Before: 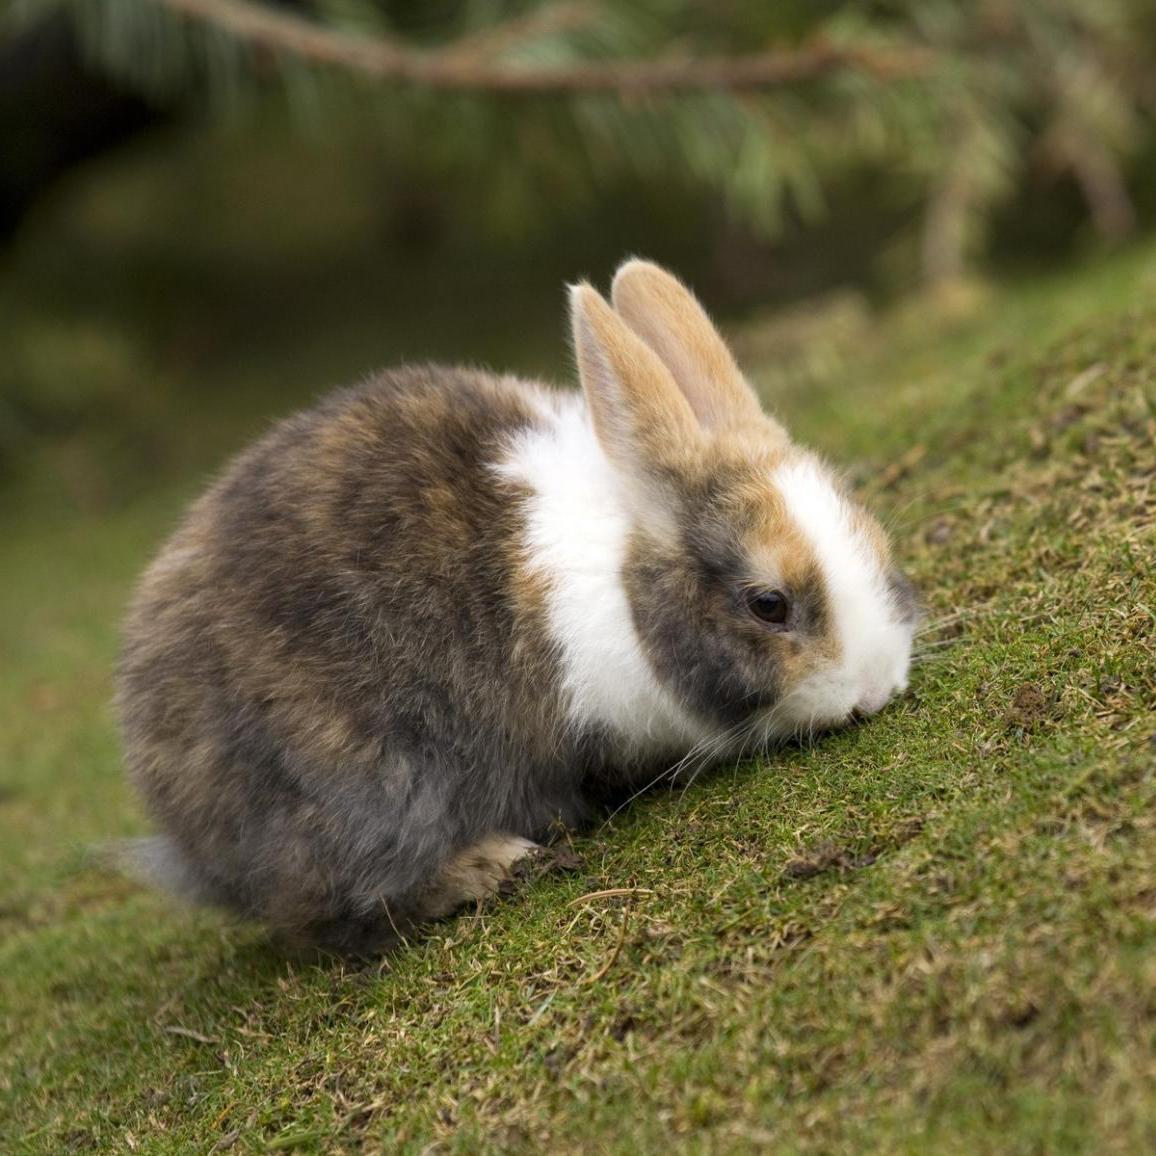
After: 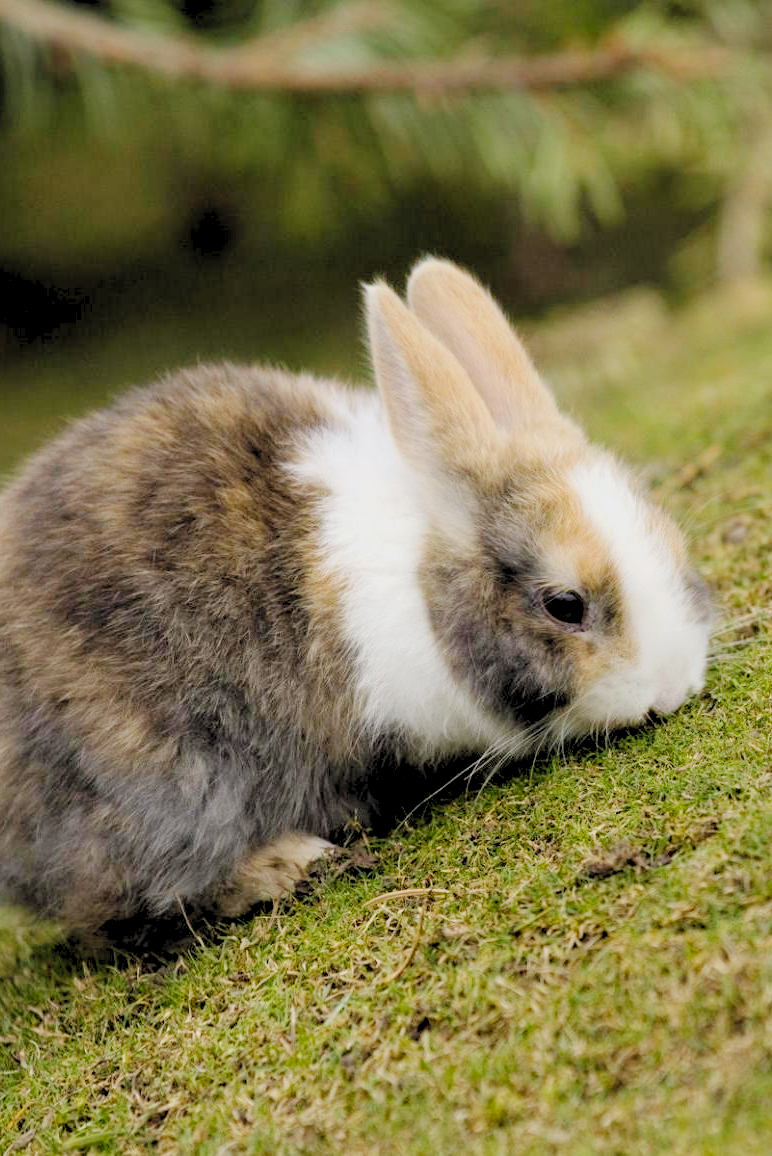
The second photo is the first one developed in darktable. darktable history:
rgb levels: preserve colors sum RGB, levels [[0.038, 0.433, 0.934], [0, 0.5, 1], [0, 0.5, 1]]
crop and rotate: left 17.732%, right 15.423%
tone curve: curves: ch0 [(0, 0) (0.003, 0.015) (0.011, 0.021) (0.025, 0.032) (0.044, 0.046) (0.069, 0.062) (0.1, 0.08) (0.136, 0.117) (0.177, 0.165) (0.224, 0.221) (0.277, 0.298) (0.335, 0.385) (0.399, 0.469) (0.468, 0.558) (0.543, 0.637) (0.623, 0.708) (0.709, 0.771) (0.801, 0.84) (0.898, 0.907) (1, 1)], preserve colors none
